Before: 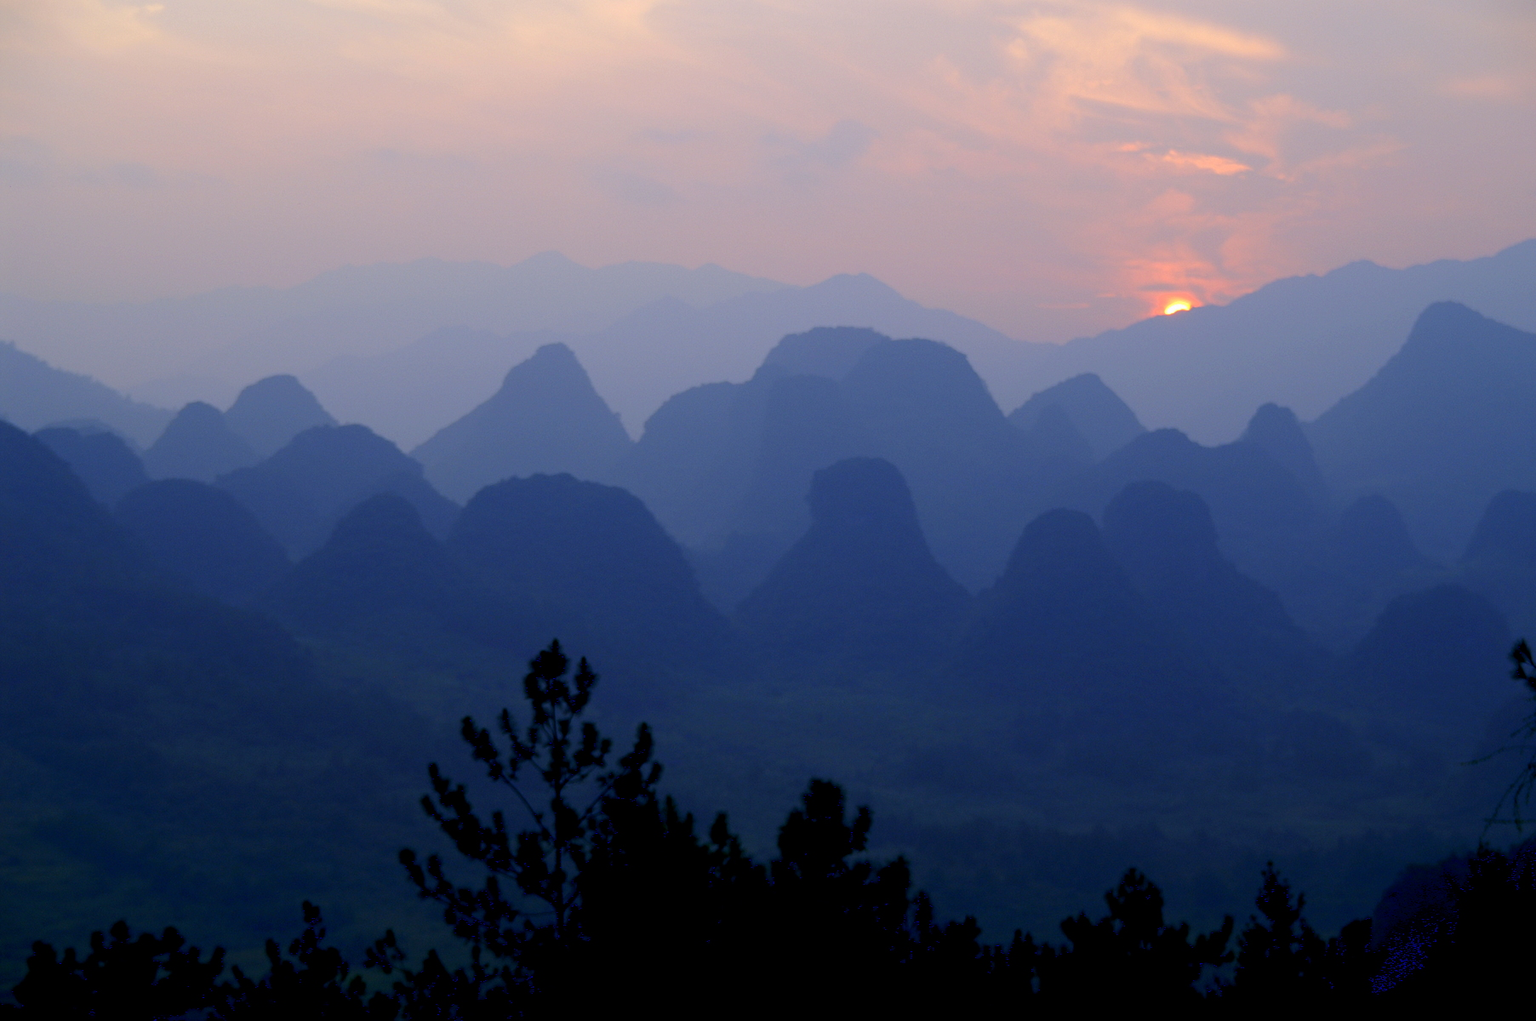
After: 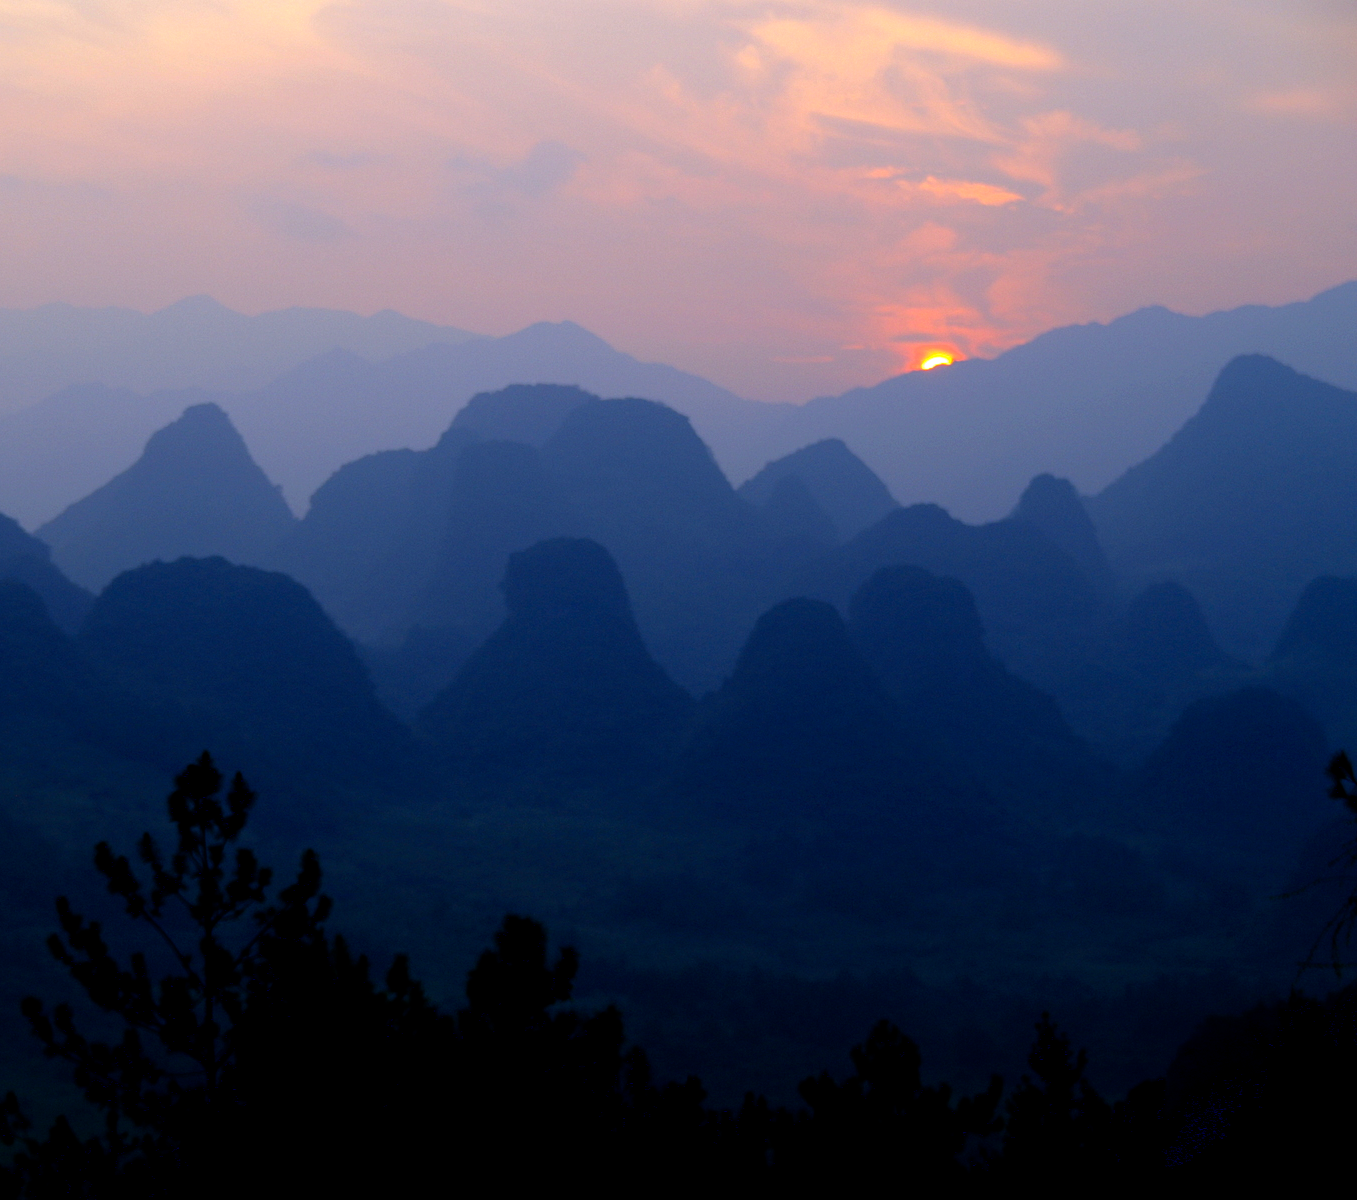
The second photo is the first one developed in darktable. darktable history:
color balance rgb: shadows lift › chroma 0.708%, shadows lift › hue 112.83°, power › luminance -14.965%, perceptual saturation grading › global saturation 41.503%, perceptual brilliance grading › global brilliance 2.821%, perceptual brilliance grading › highlights -2.474%, perceptual brilliance grading › shadows 3.763%, contrast 15.292%
crop and rotate: left 24.793%
